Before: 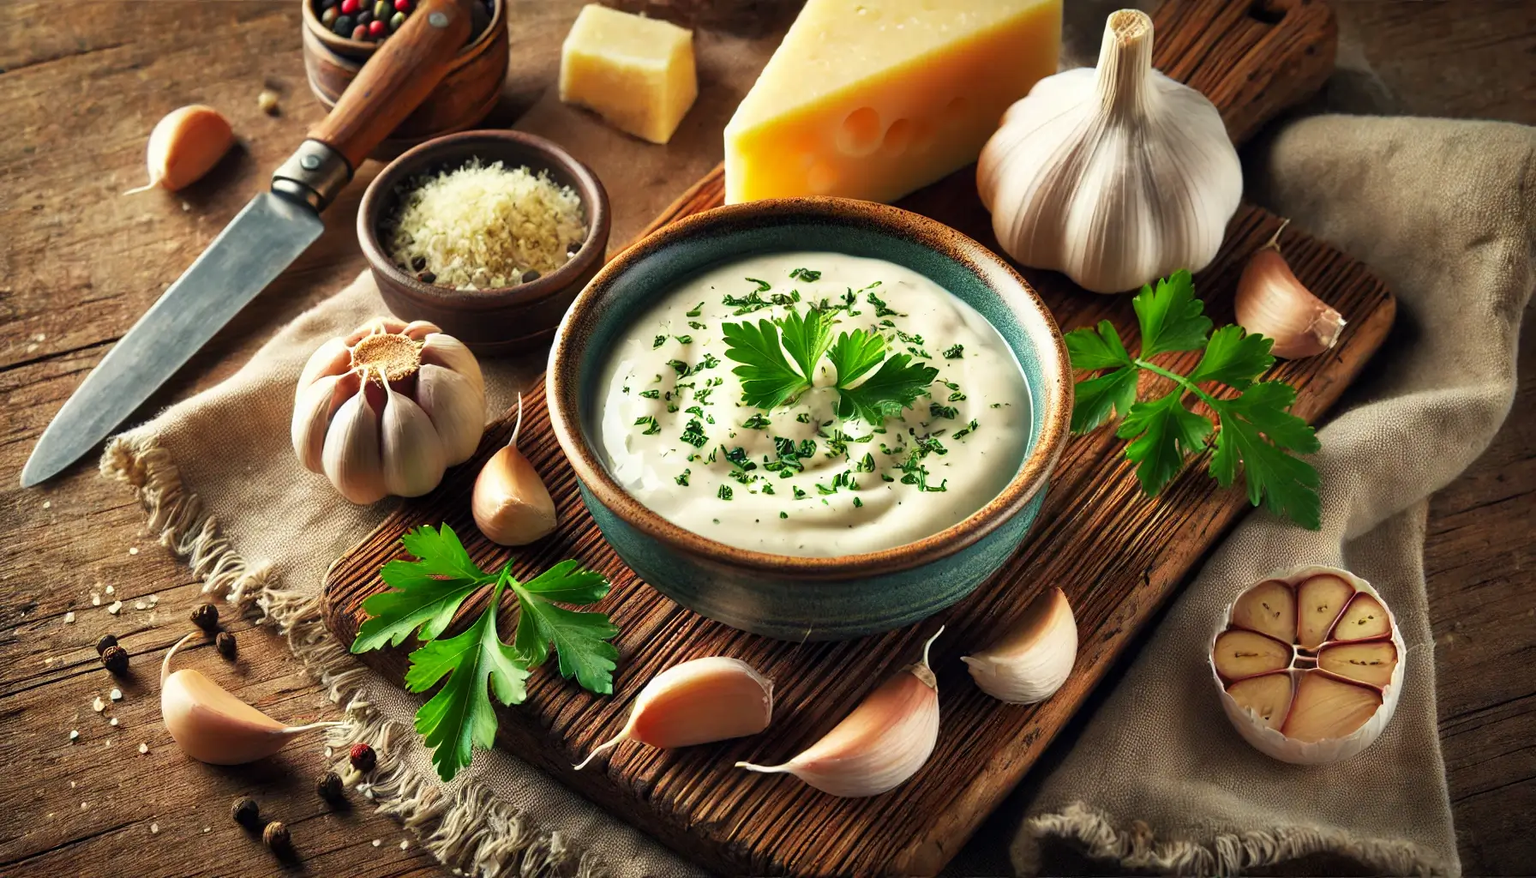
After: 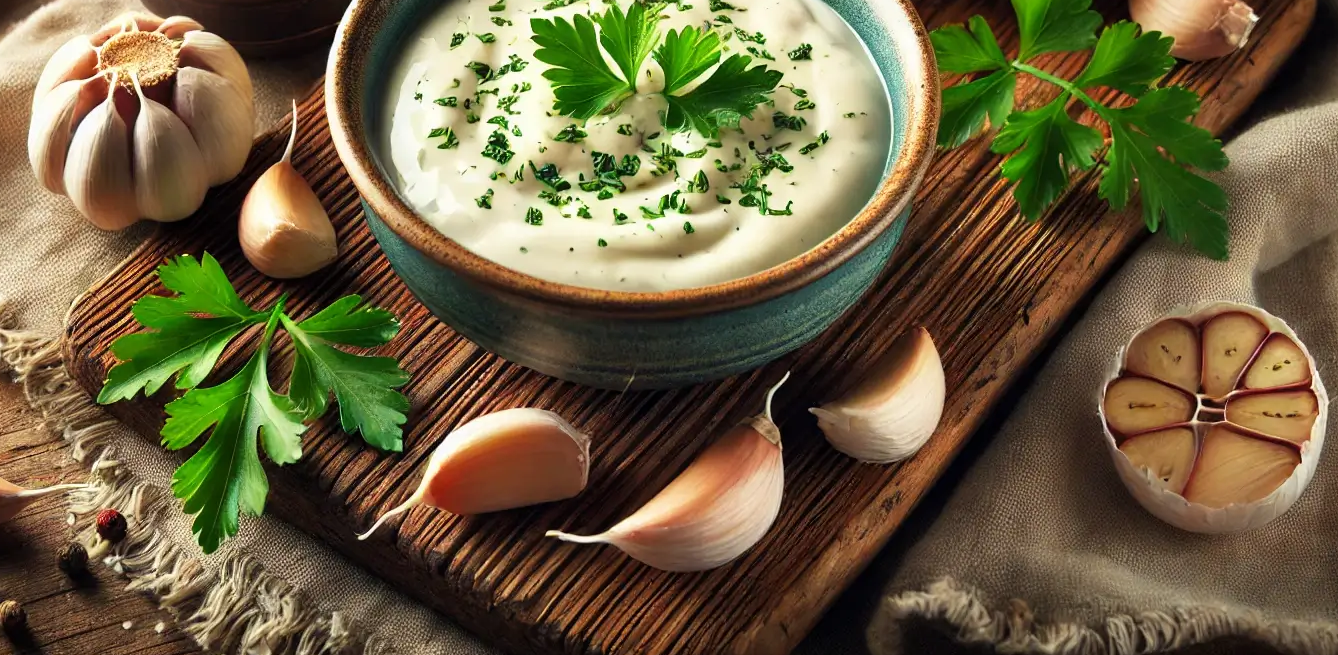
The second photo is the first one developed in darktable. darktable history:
crop and rotate: left 17.42%, top 34.986%, right 7.898%, bottom 0.973%
